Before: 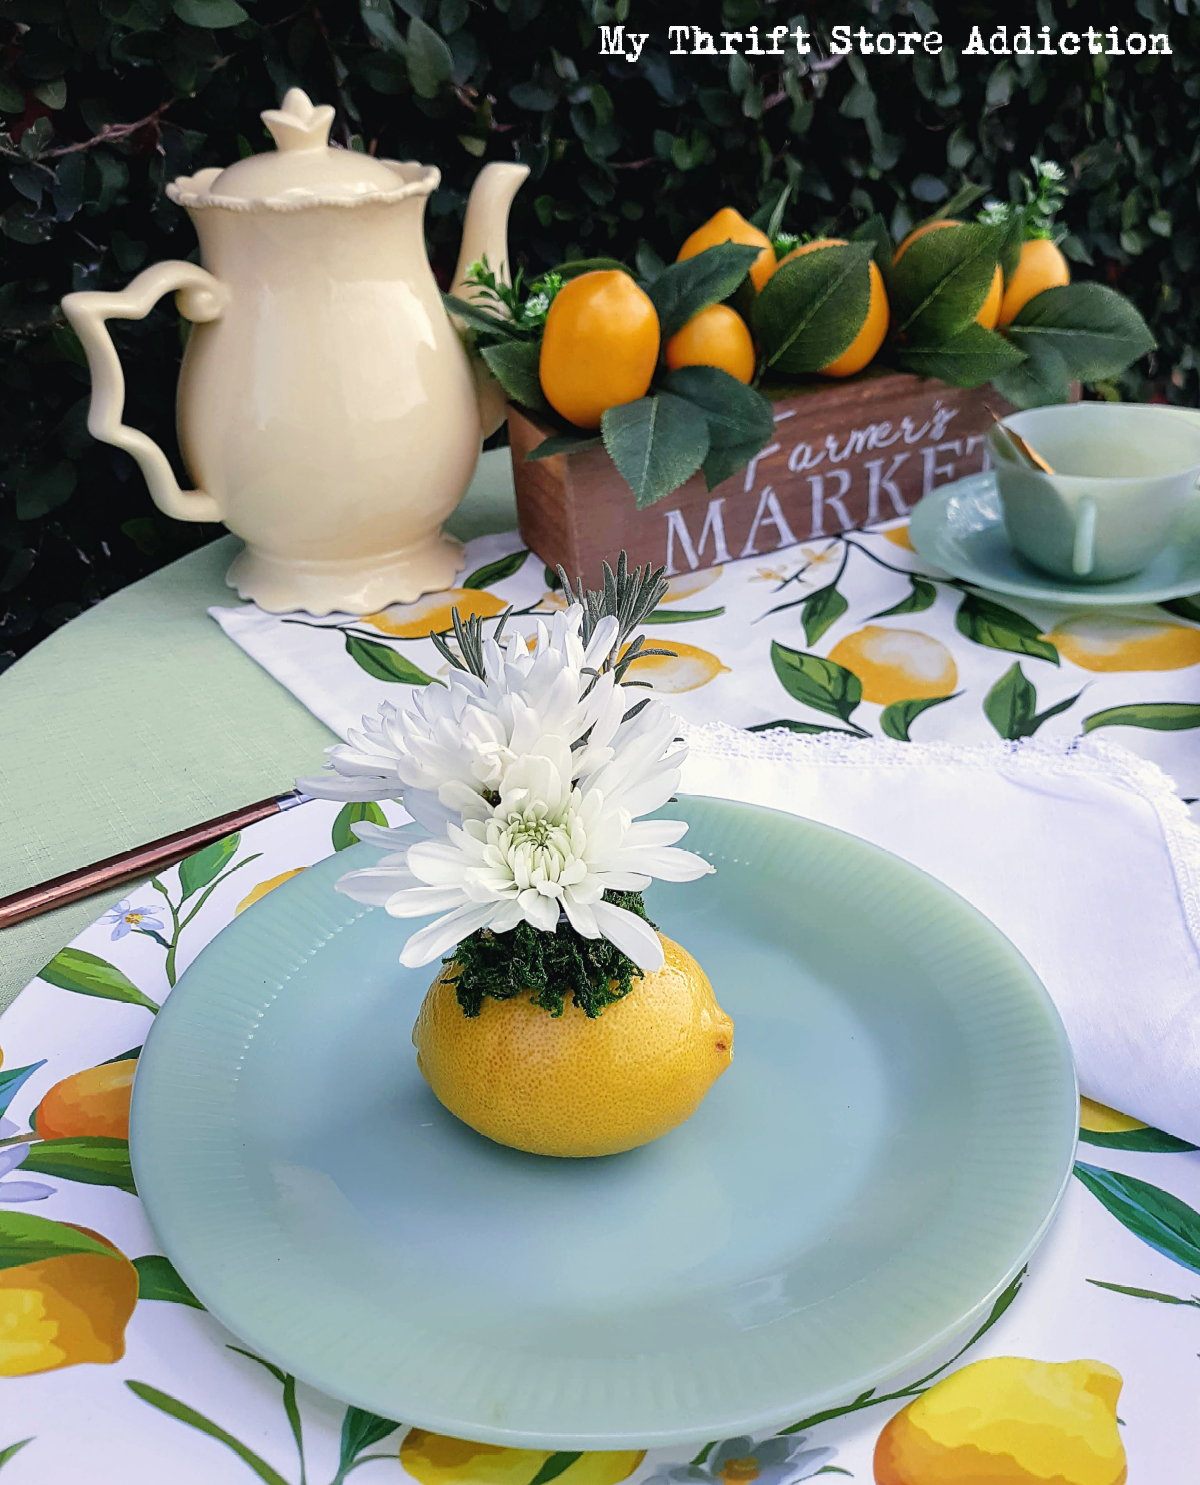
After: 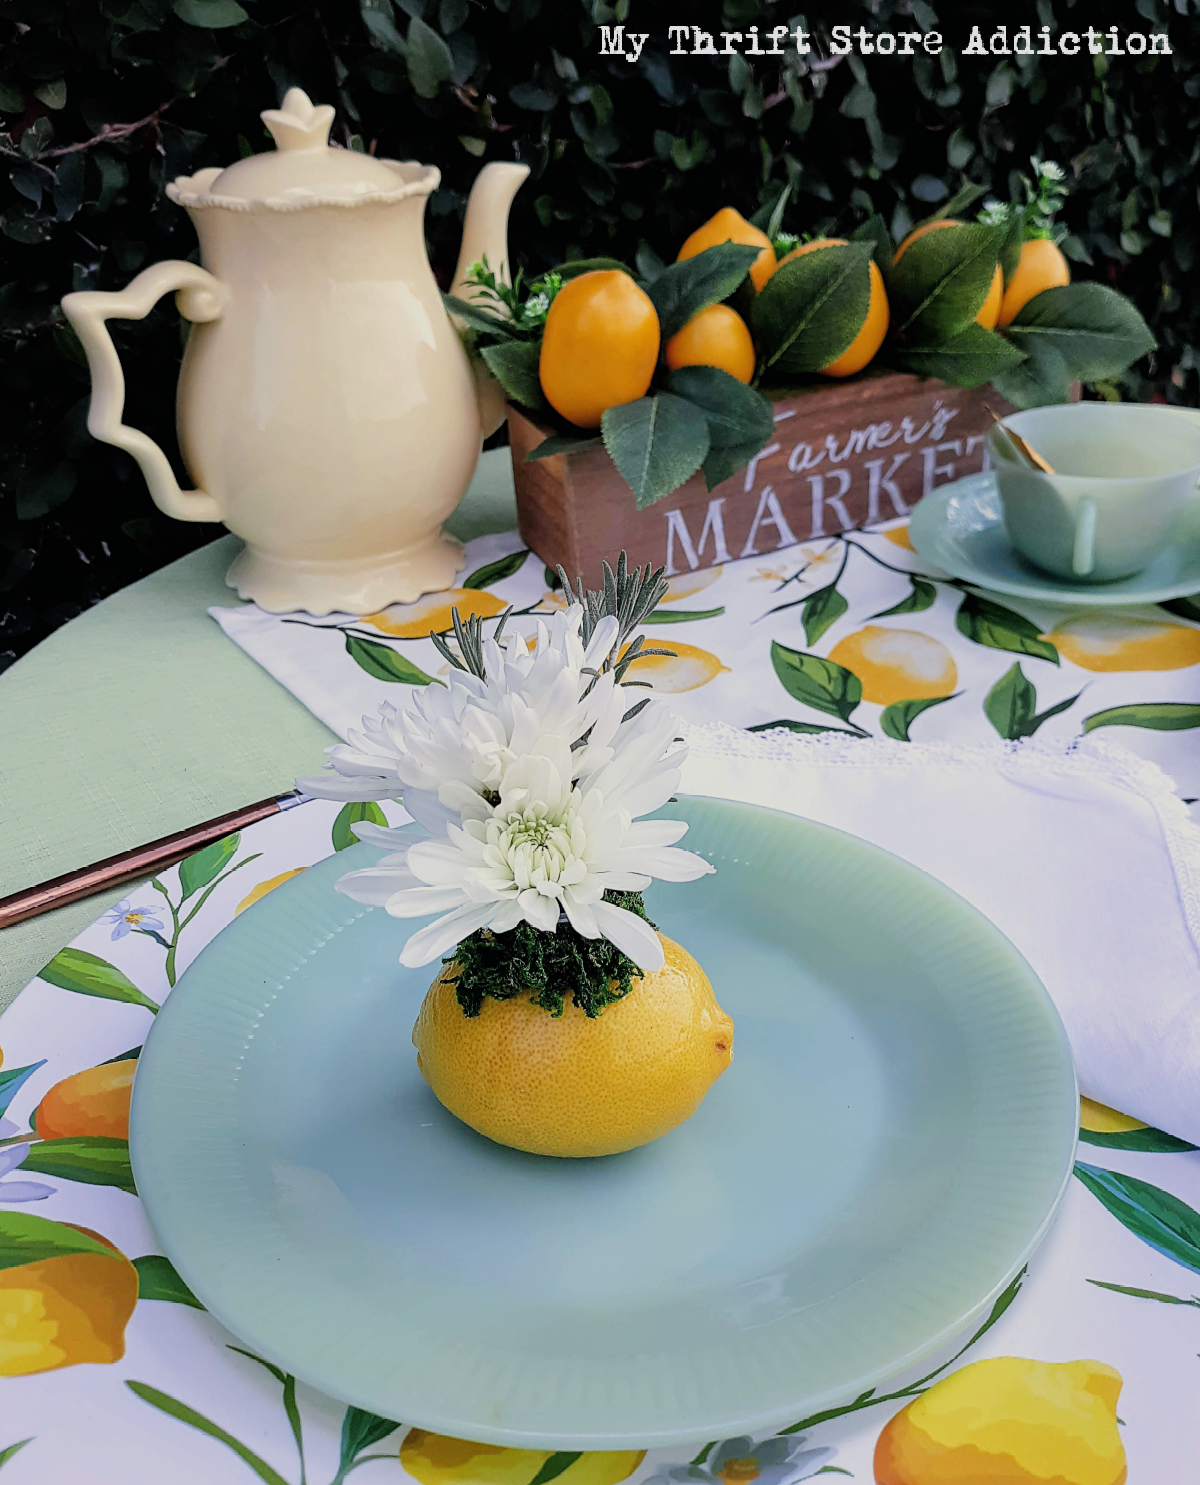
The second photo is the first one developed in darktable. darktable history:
filmic rgb: middle gray luminance 18.39%, black relative exposure -11.11 EV, white relative exposure 3.7 EV, target black luminance 0%, hardness 5.88, latitude 56.6%, contrast 0.964, shadows ↔ highlights balance 49.18%, color science v6 (2022)
